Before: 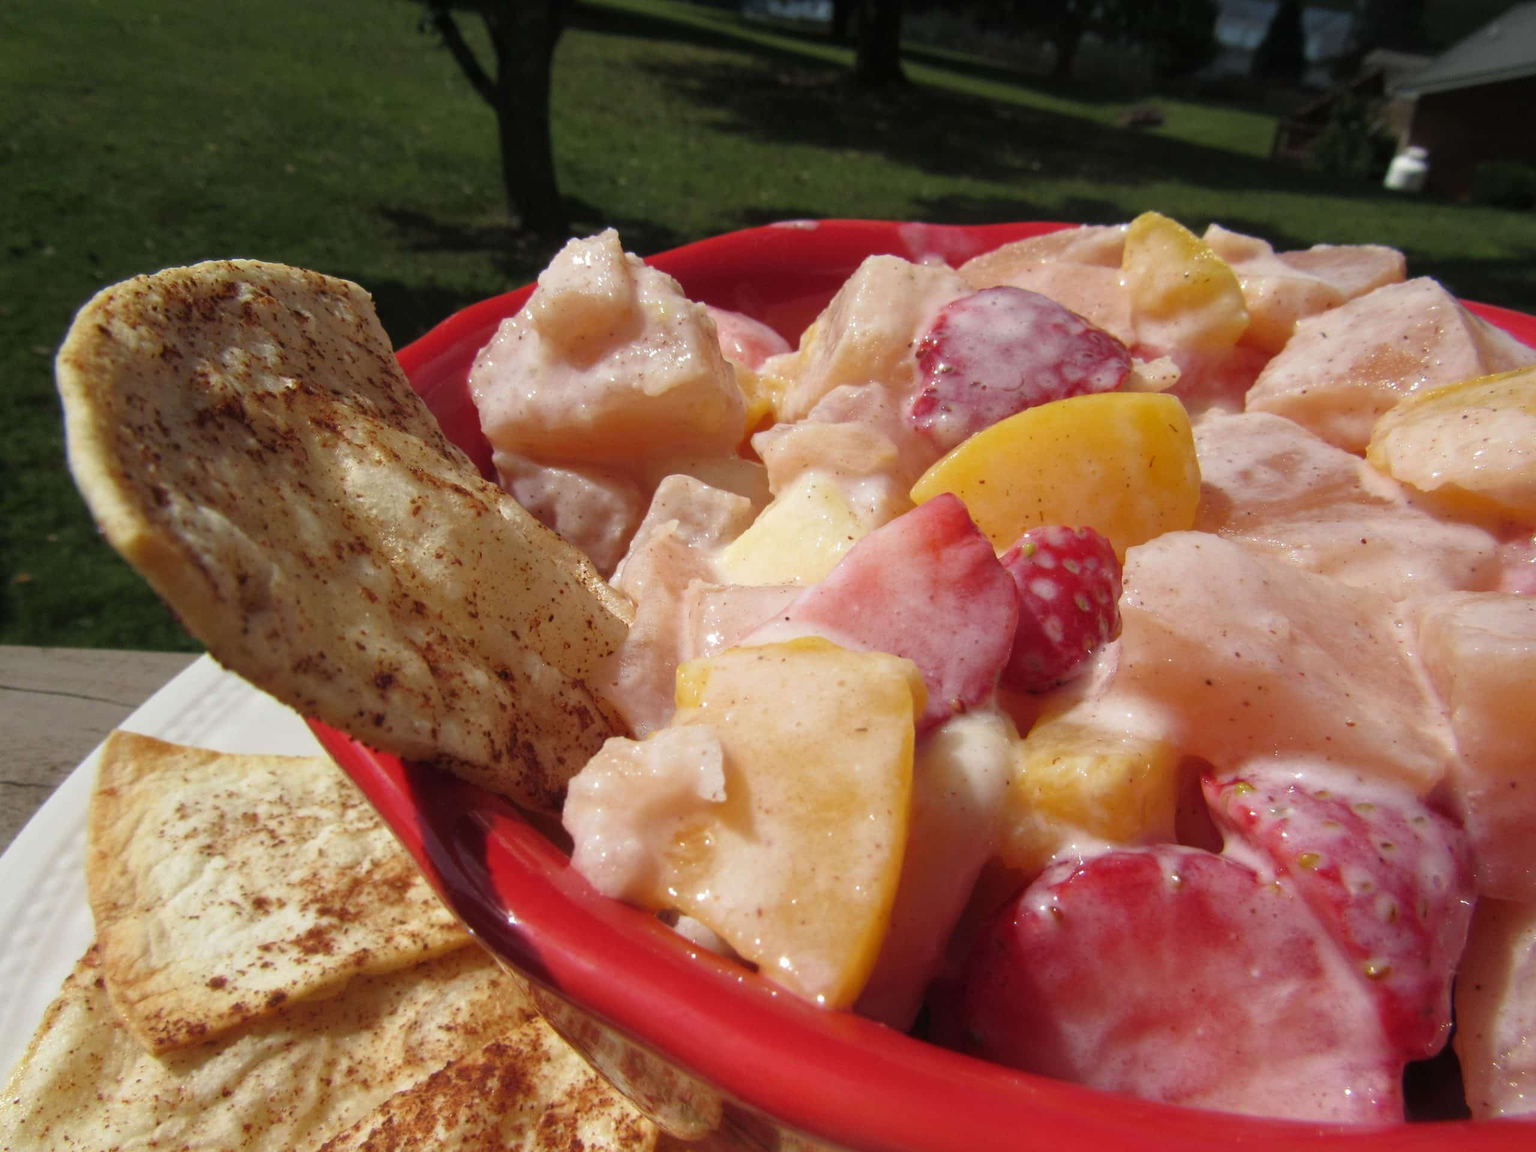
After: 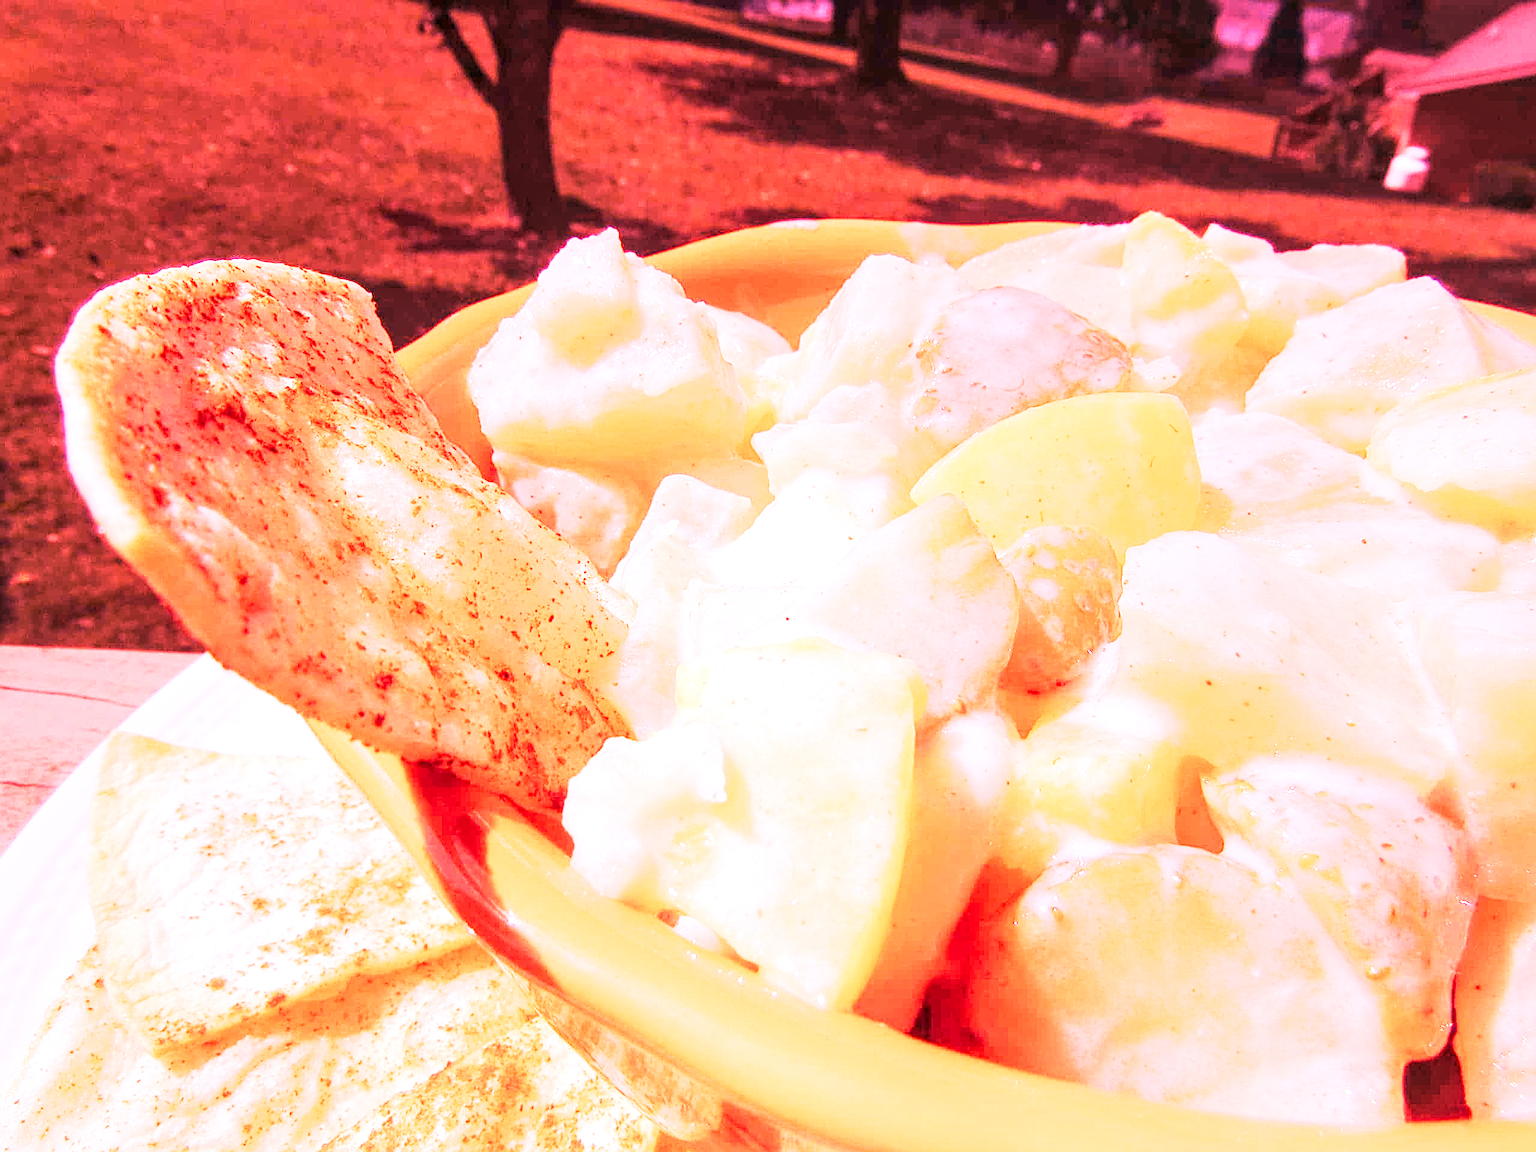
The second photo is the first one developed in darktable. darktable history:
local contrast: on, module defaults
sharpen: on, module defaults
exposure: compensate highlight preservation false
white balance: red 4.26, blue 1.802
base curve: curves: ch0 [(0, 0) (0.088, 0.125) (0.176, 0.251) (0.354, 0.501) (0.613, 0.749) (1, 0.877)], preserve colors none
